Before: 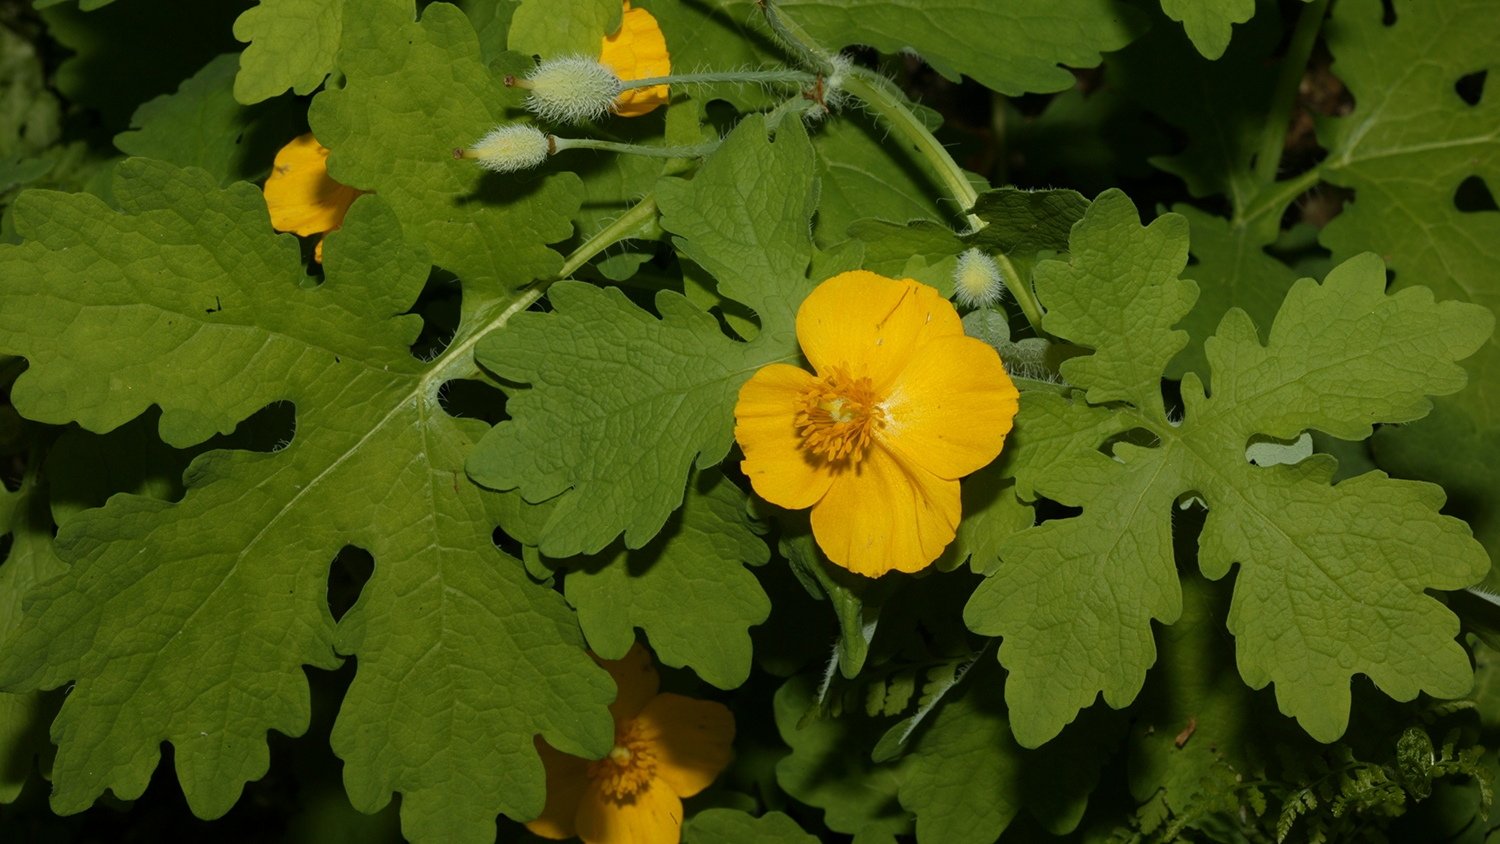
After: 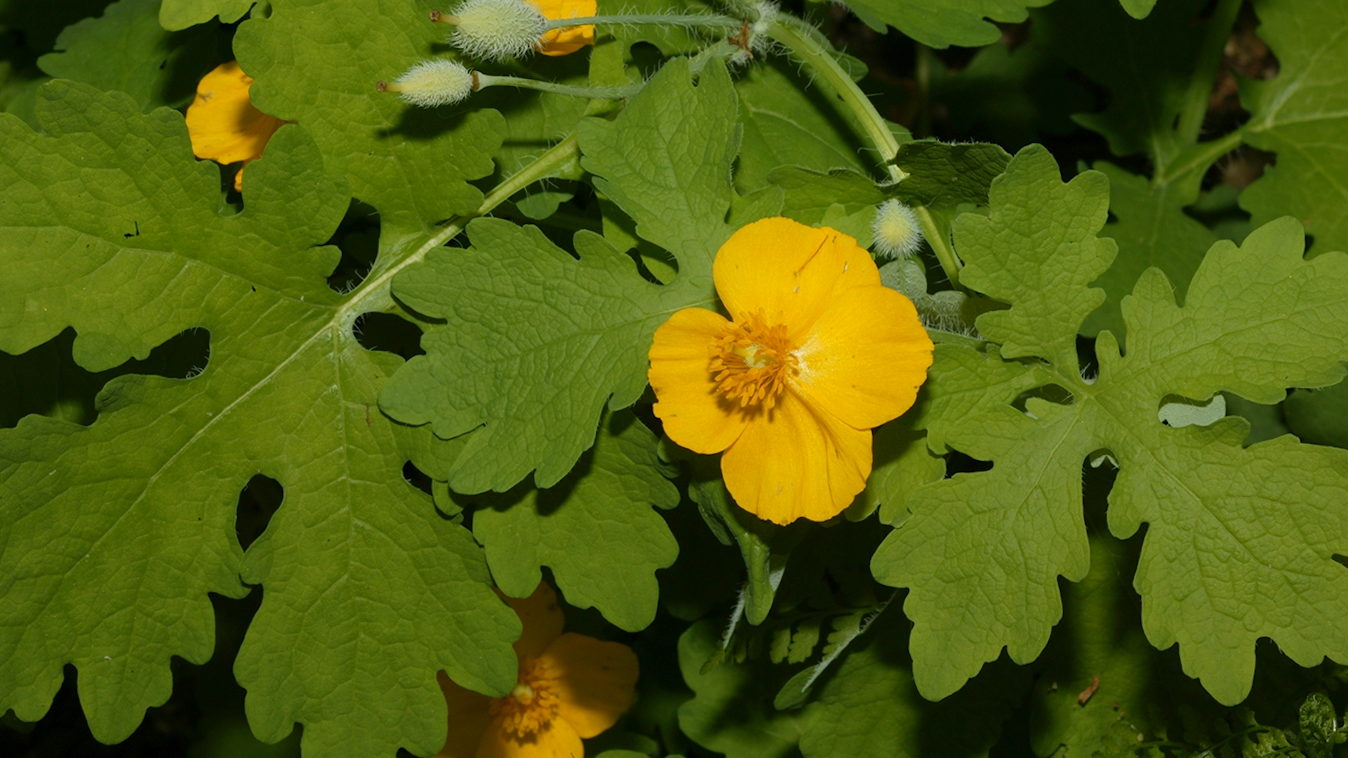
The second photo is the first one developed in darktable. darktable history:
levels: levels [0, 0.478, 1]
crop and rotate: angle -1.96°, left 3.097%, top 4.154%, right 1.586%, bottom 0.529%
